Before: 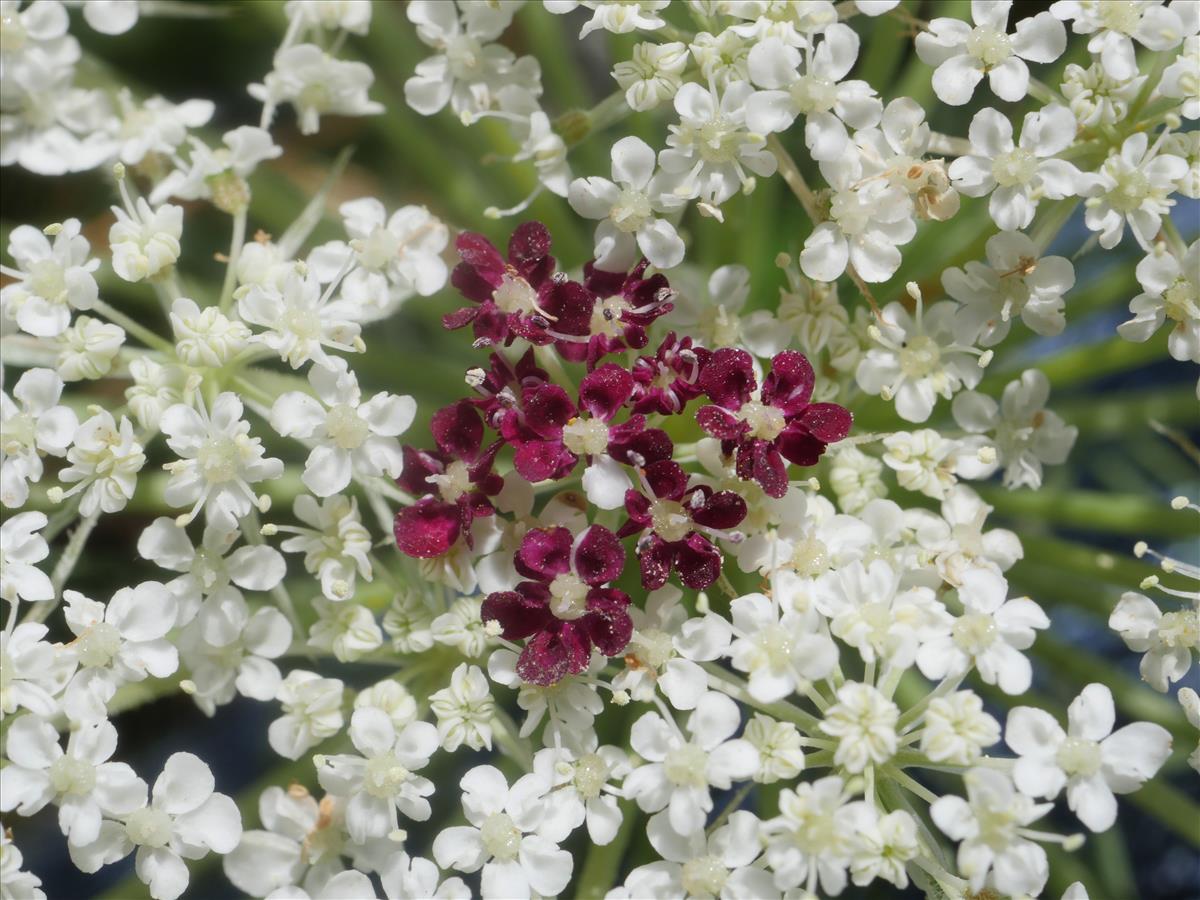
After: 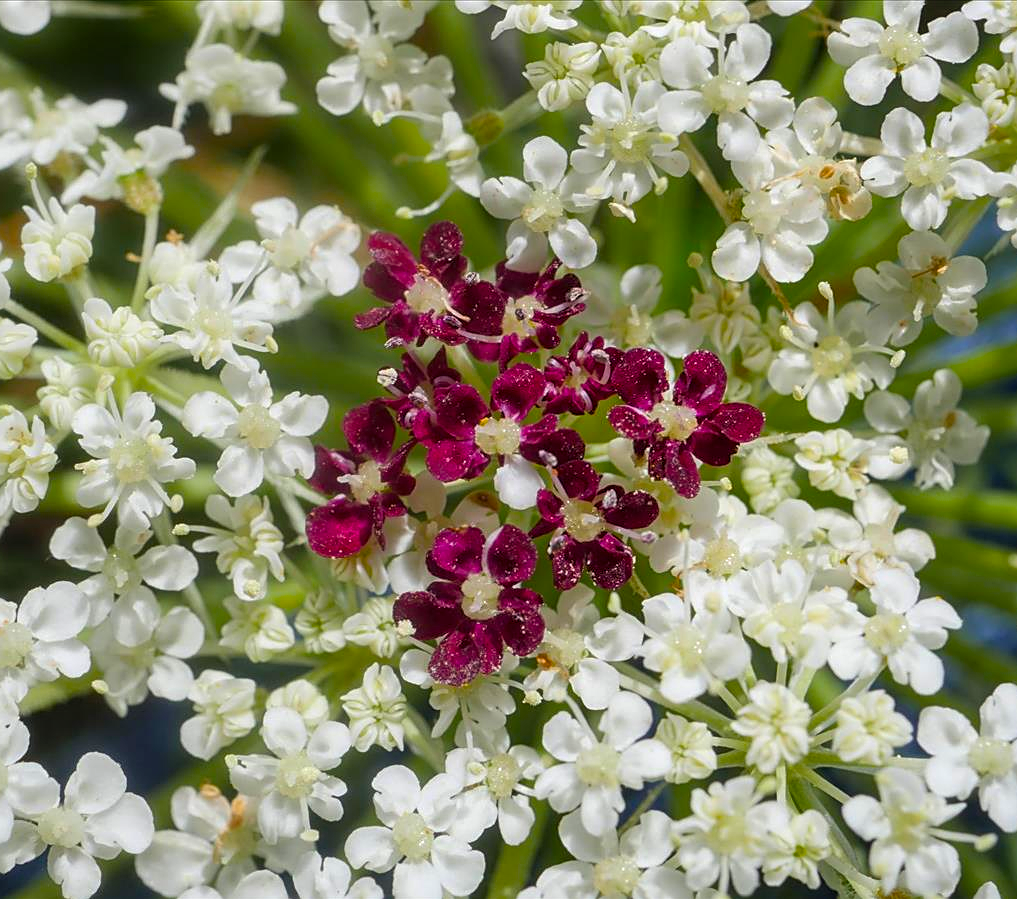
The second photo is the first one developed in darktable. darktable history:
local contrast: on, module defaults
color balance rgb: linear chroma grading › global chroma 9.058%, perceptual saturation grading › global saturation 30.52%, global vibrance 20%
sharpen: on, module defaults
crop: left 7.37%, right 7.84%
